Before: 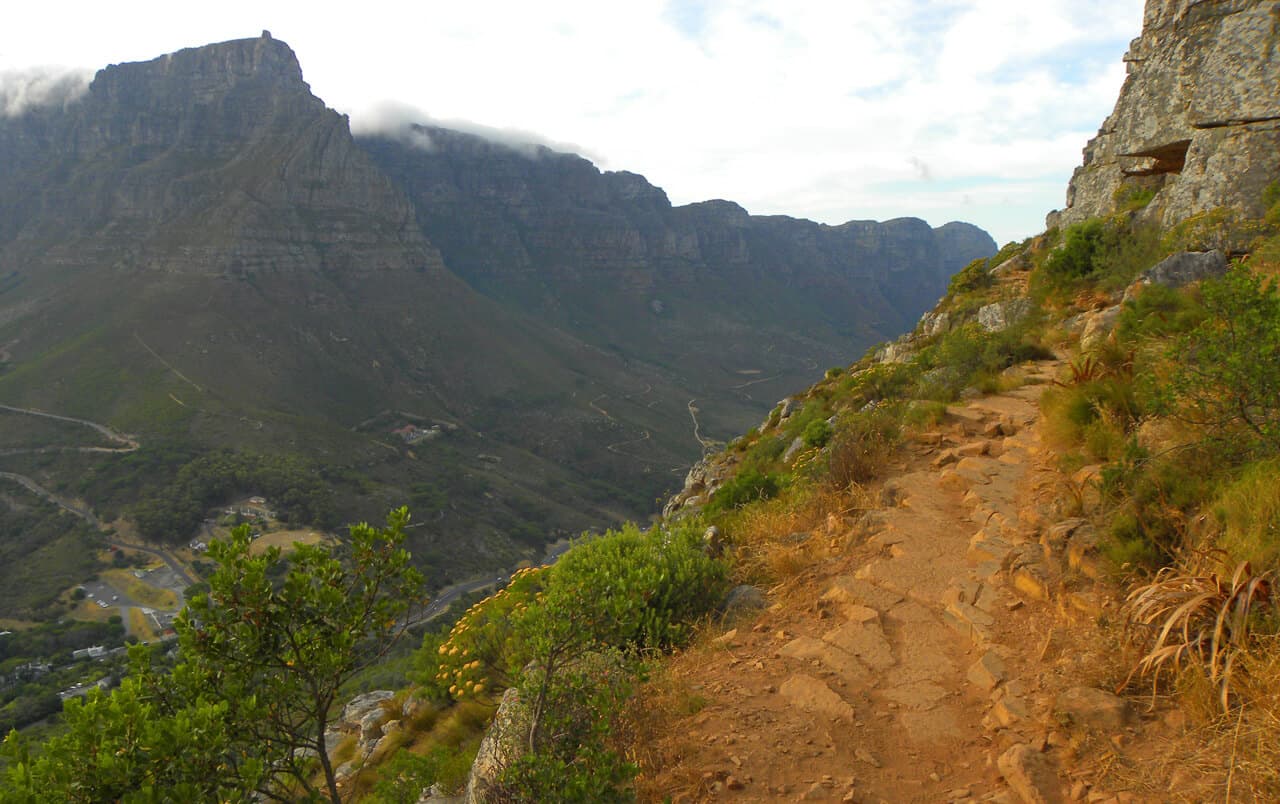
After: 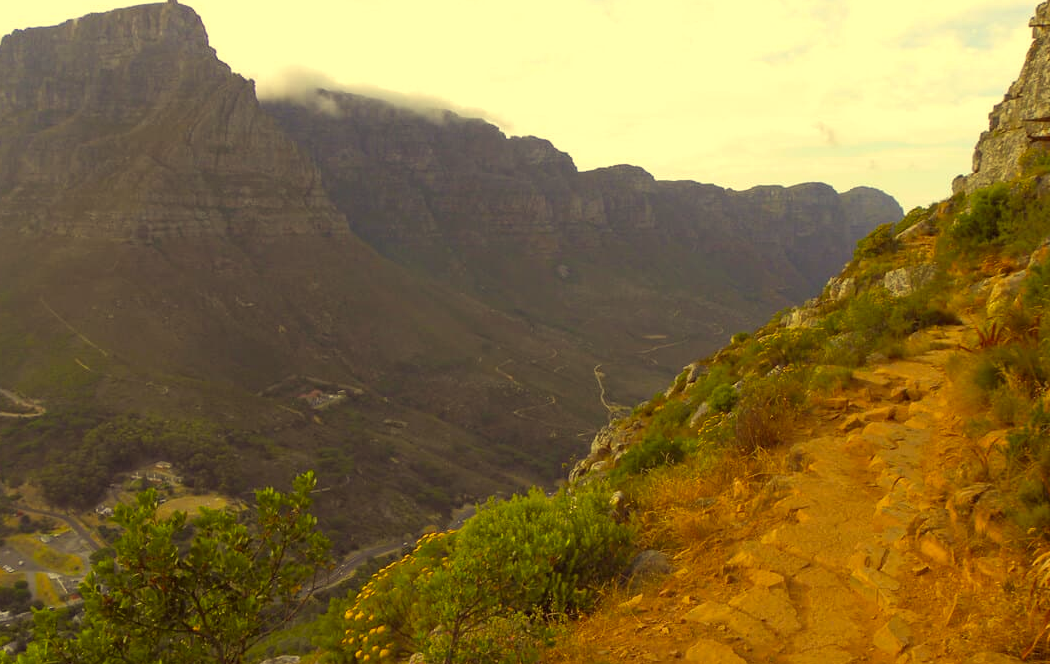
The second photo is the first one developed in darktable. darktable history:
color correction: highlights a* -0.574, highlights b* 39.94, shadows a* 9.95, shadows b* -0.786
tone equalizer: edges refinement/feathering 500, mask exposure compensation -1.57 EV, preserve details no
crop and rotate: left 7.355%, top 4.398%, right 10.601%, bottom 12.961%
